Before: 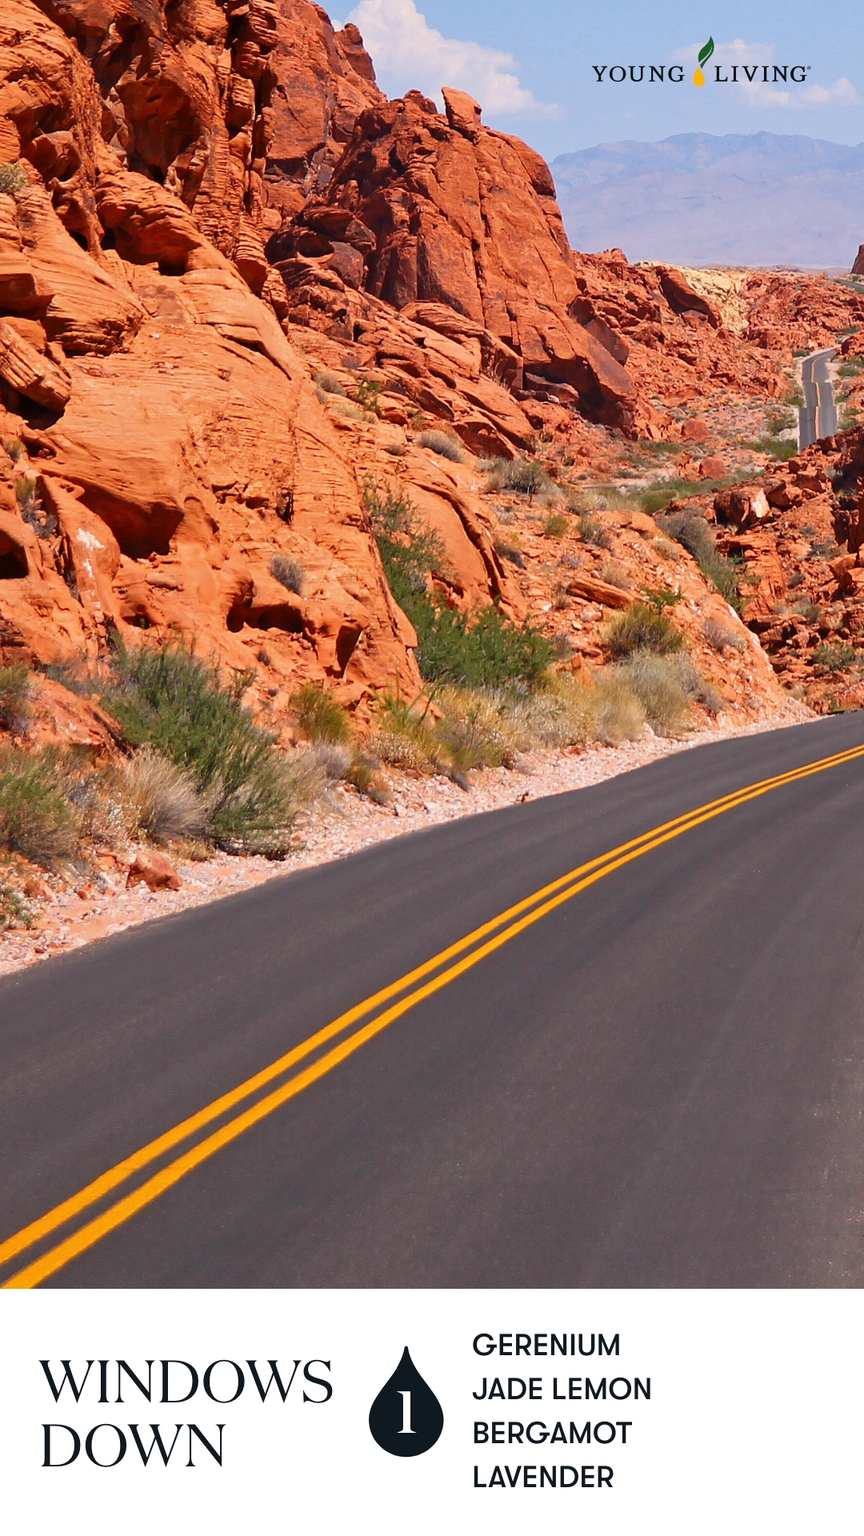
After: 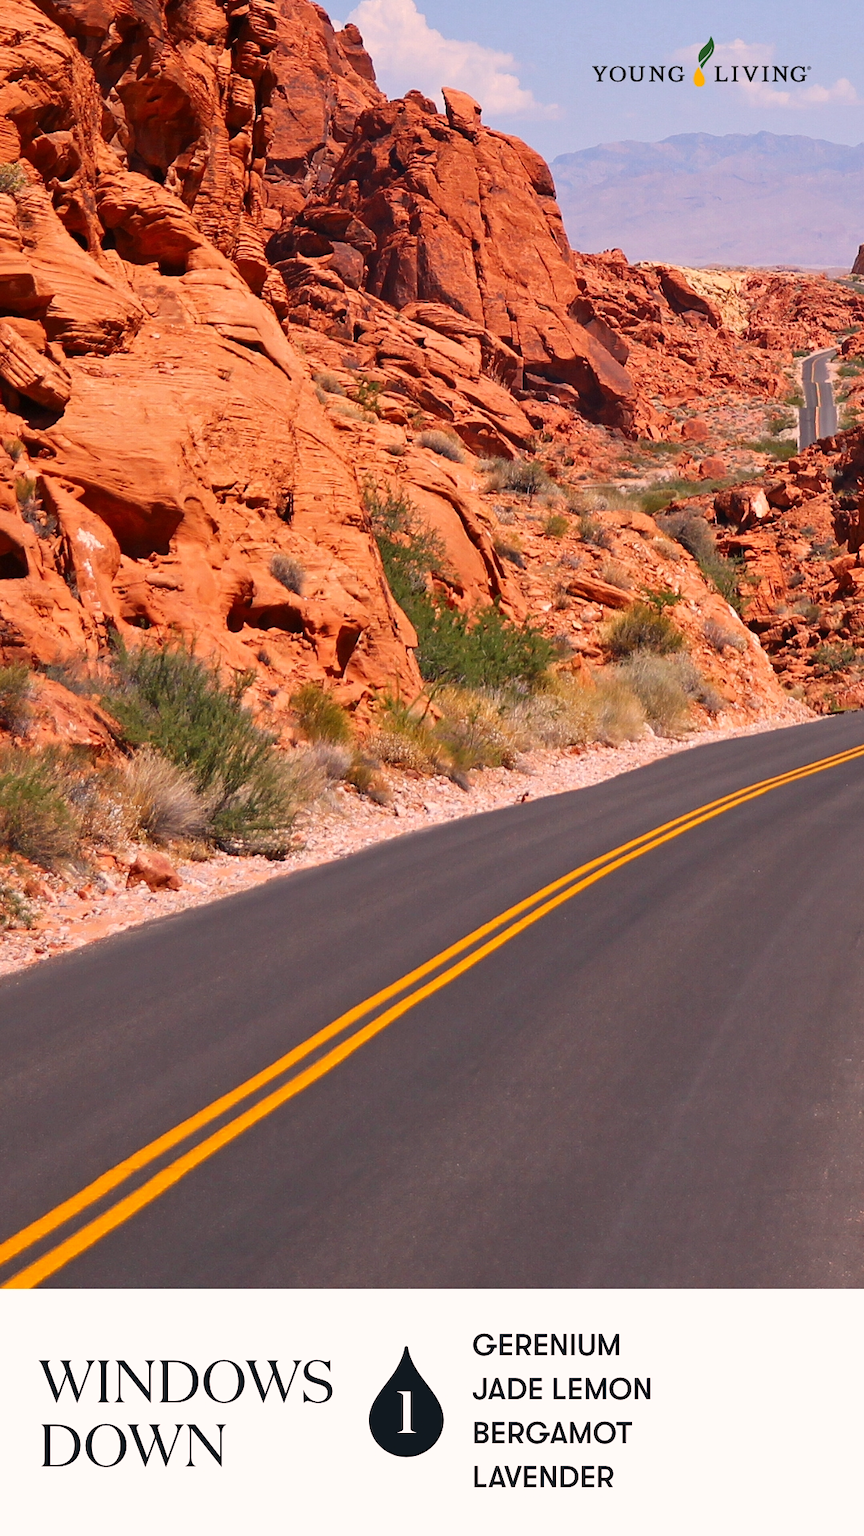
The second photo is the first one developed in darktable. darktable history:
color correction: highlights a* 7.2, highlights b* 4.18
